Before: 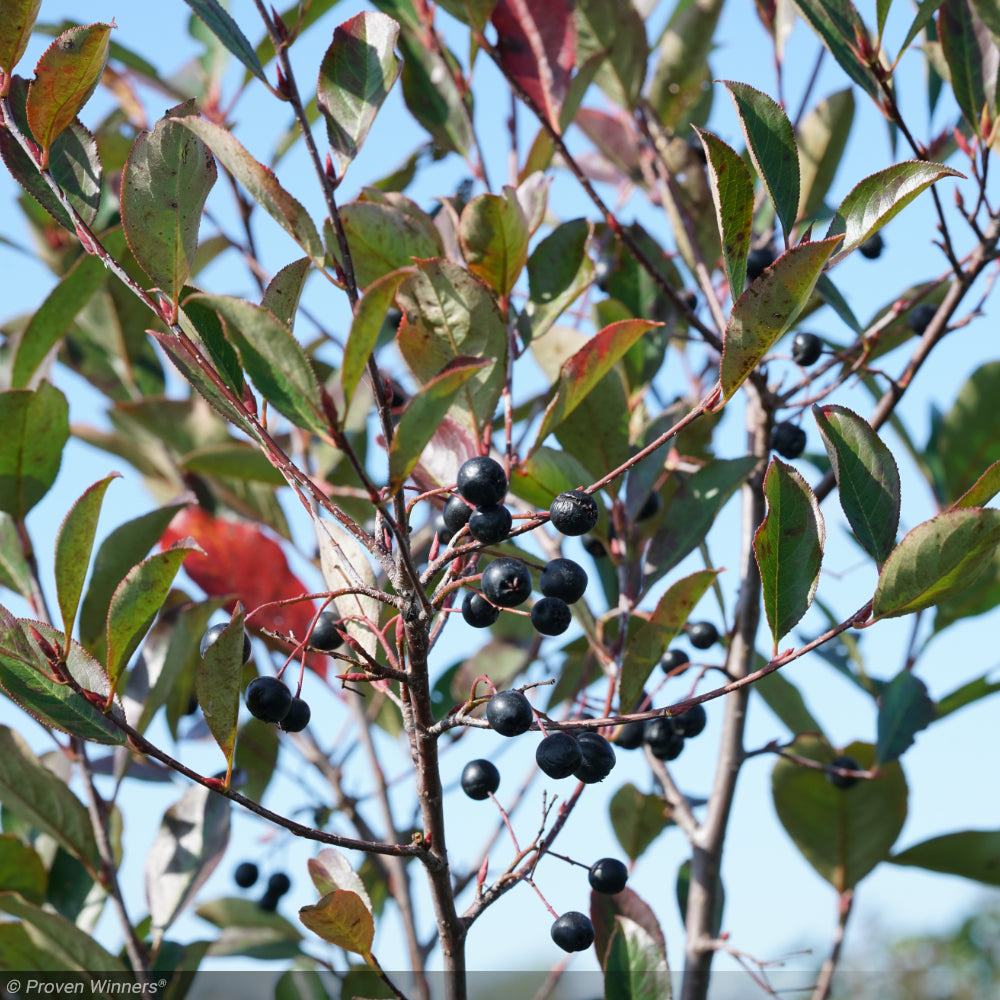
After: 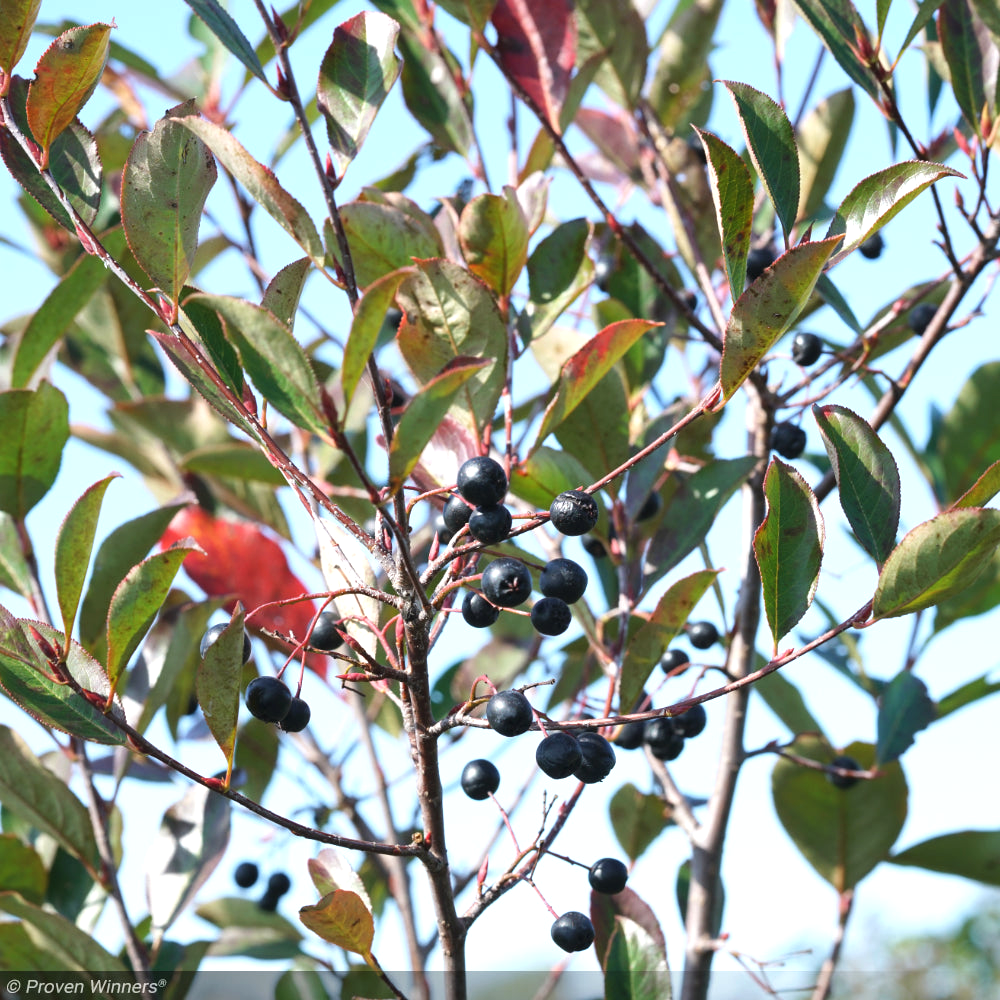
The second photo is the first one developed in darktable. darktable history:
exposure: black level correction -0.002, exposure 0.54 EV, compensate exposure bias true, compensate highlight preservation false
